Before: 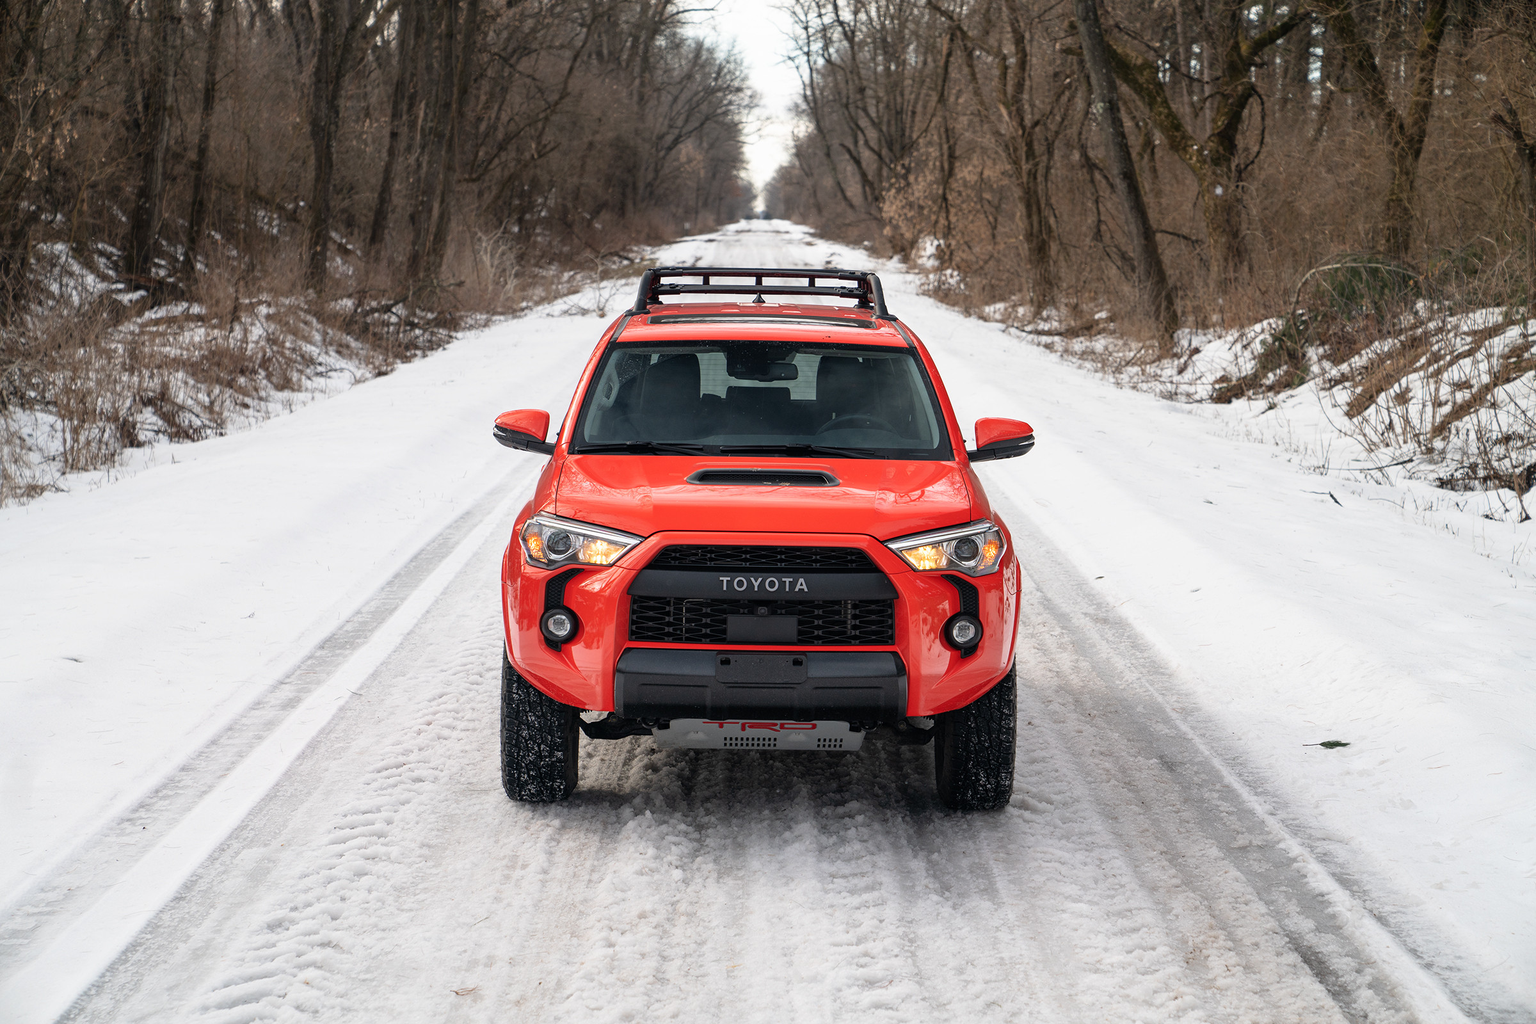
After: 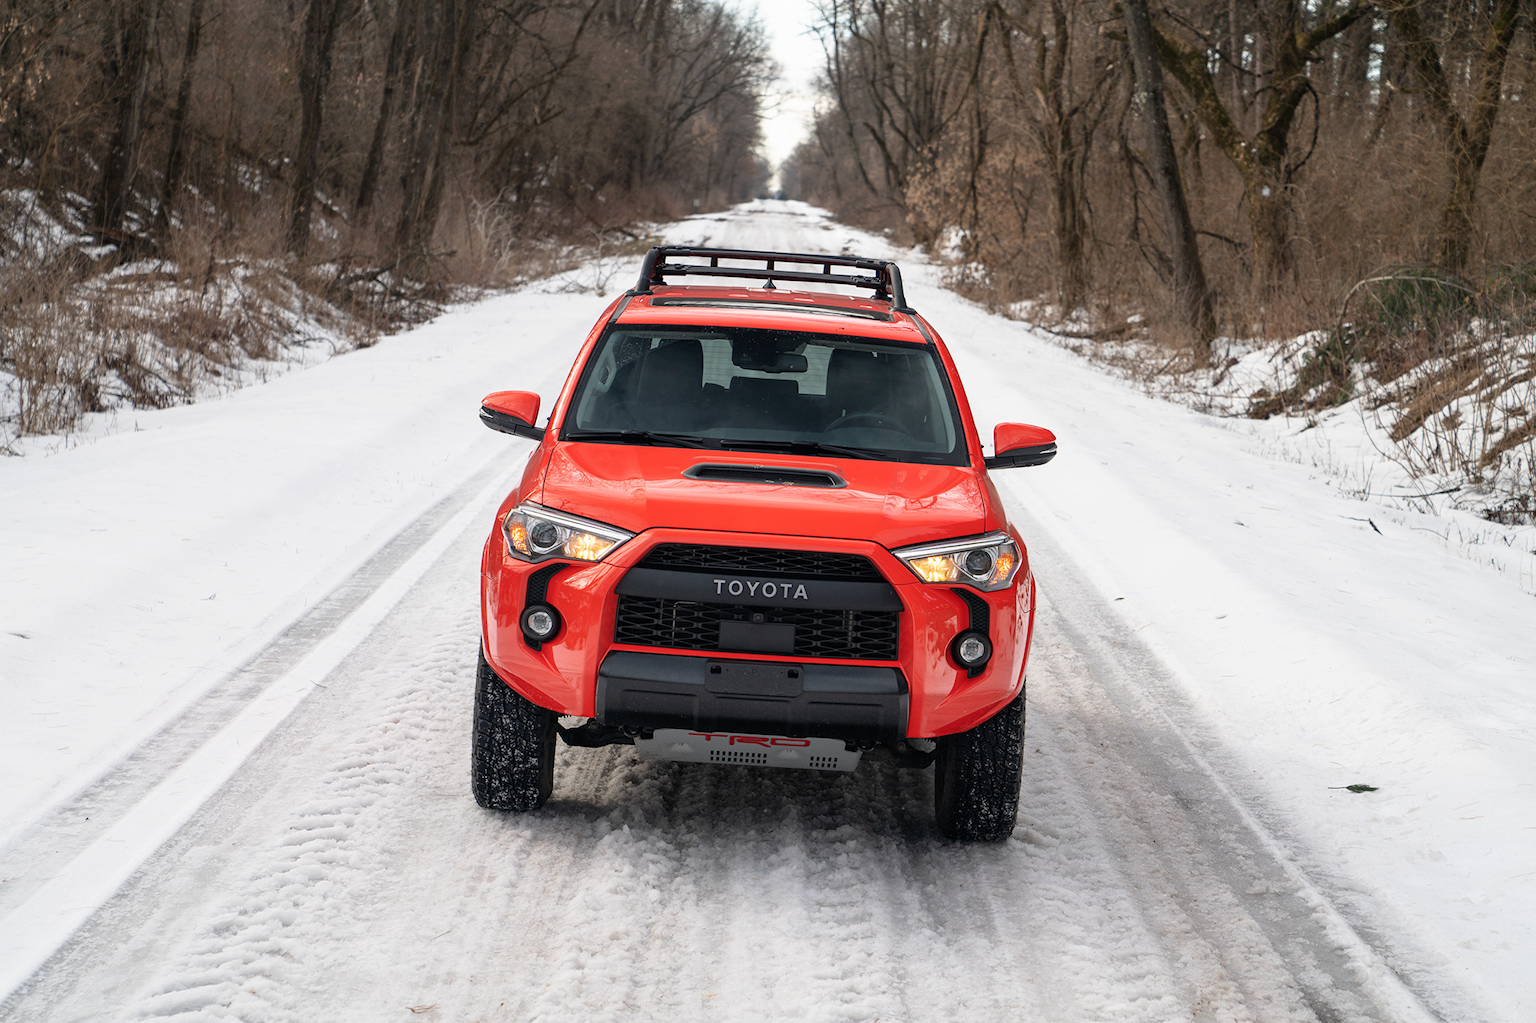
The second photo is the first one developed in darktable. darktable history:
crop and rotate: angle -2.66°
